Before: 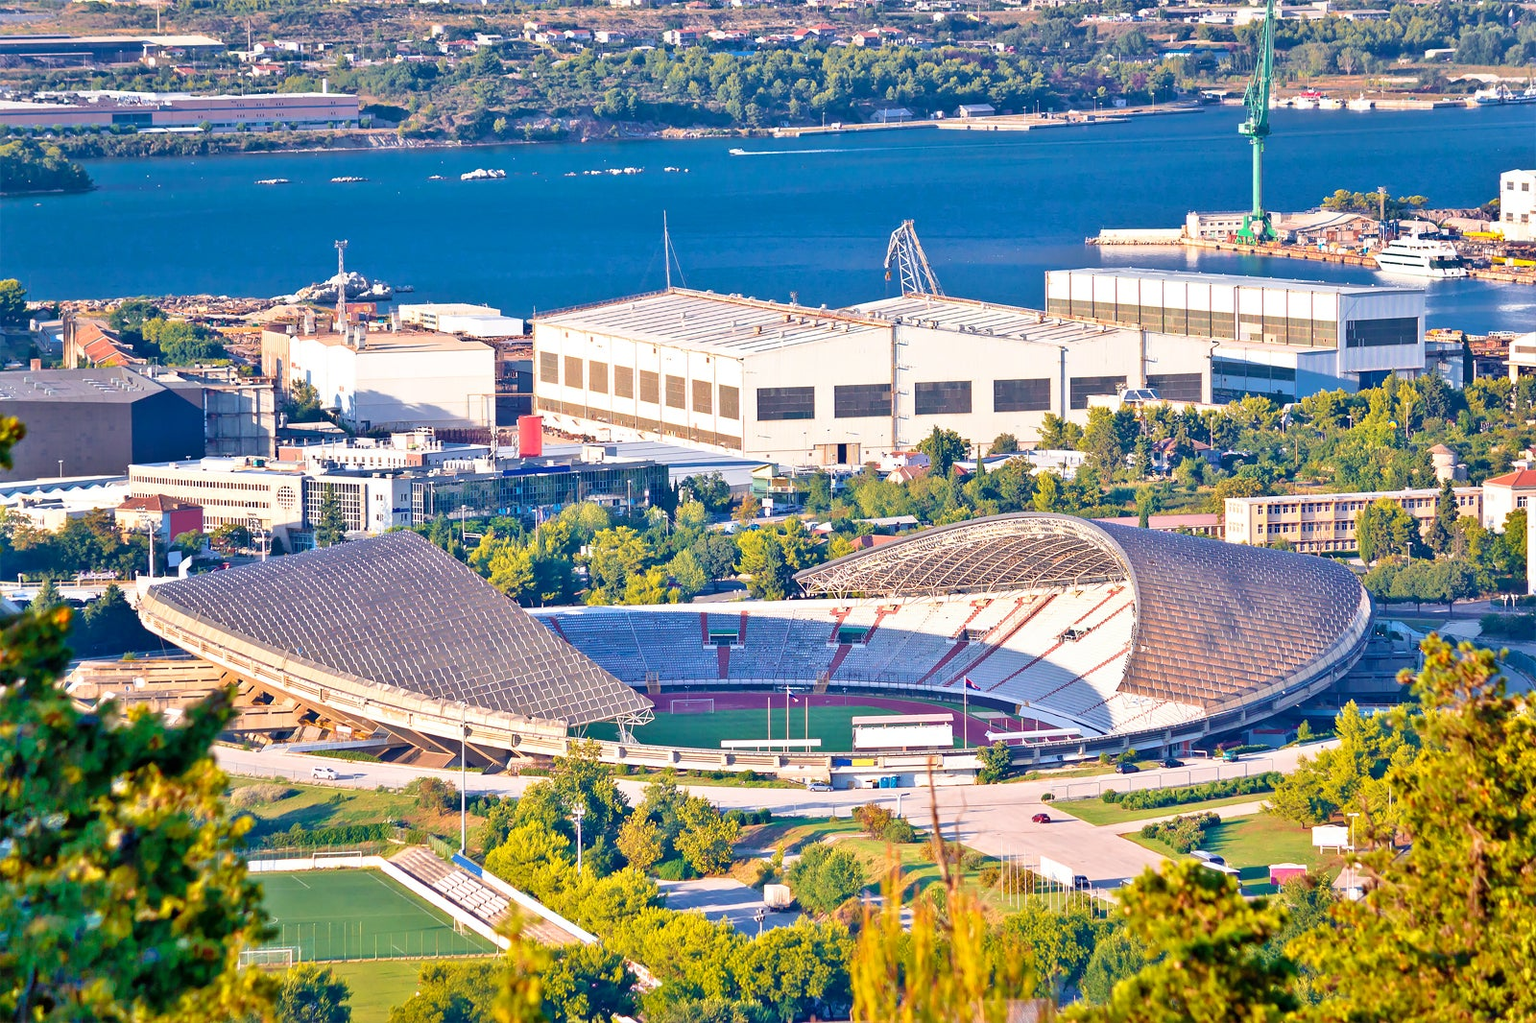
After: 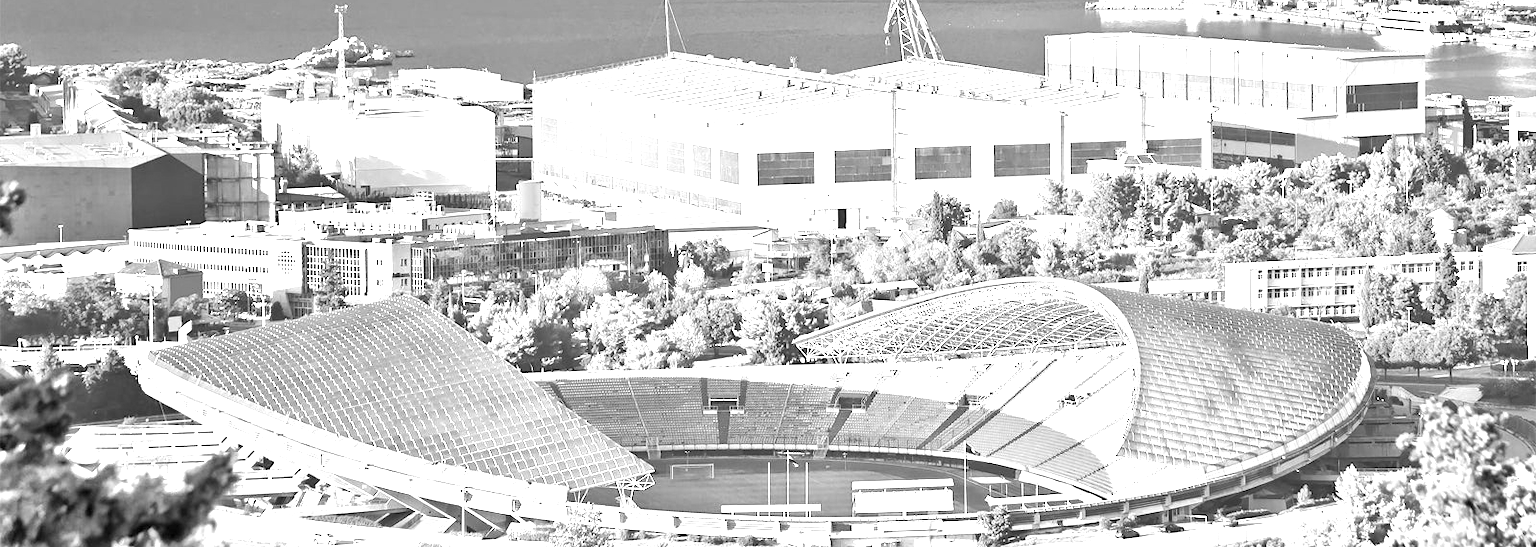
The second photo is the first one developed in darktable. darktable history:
color correction: highlights a* -14.62, highlights b* -16.22, shadows a* 10.12, shadows b* 29.4
white balance: red 0.983, blue 1.036
exposure: black level correction 0, exposure 1.675 EV, compensate exposure bias true, compensate highlight preservation false
crop and rotate: top 23.043%, bottom 23.437%
monochrome: a -71.75, b 75.82
